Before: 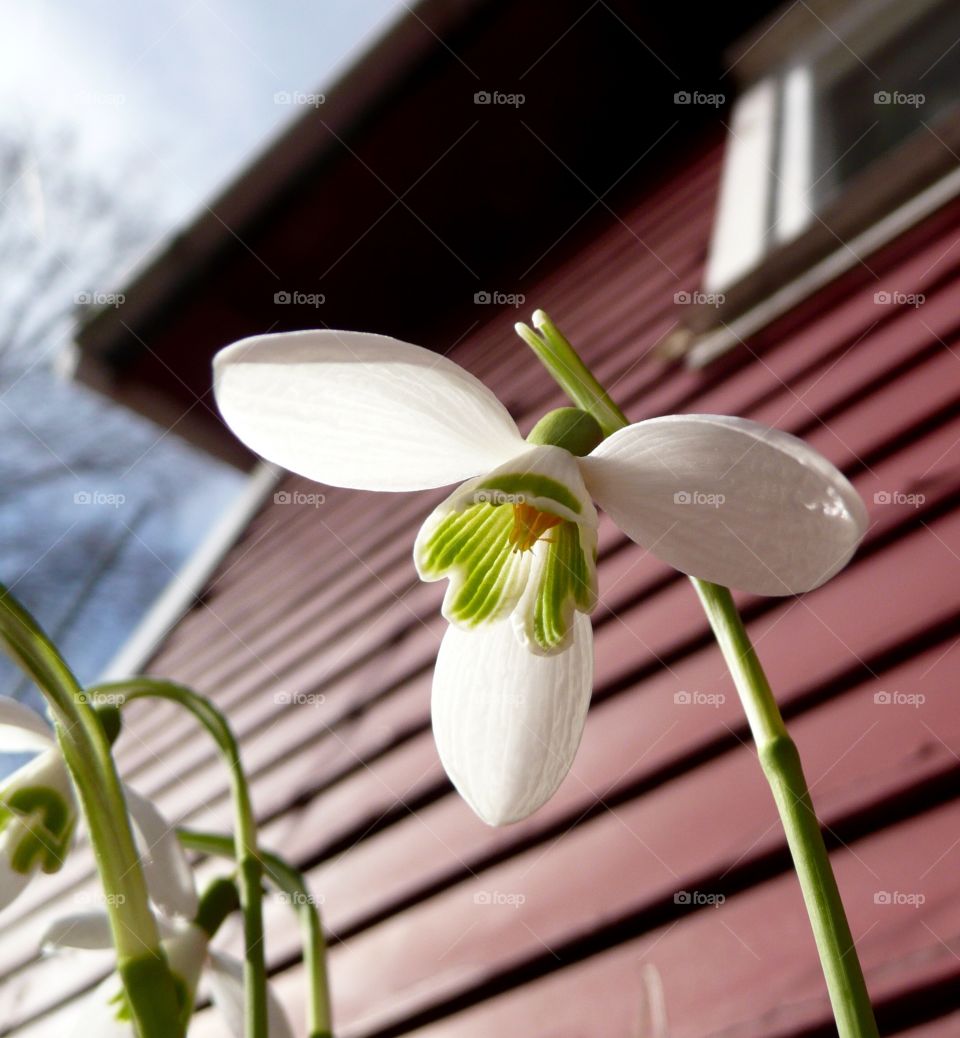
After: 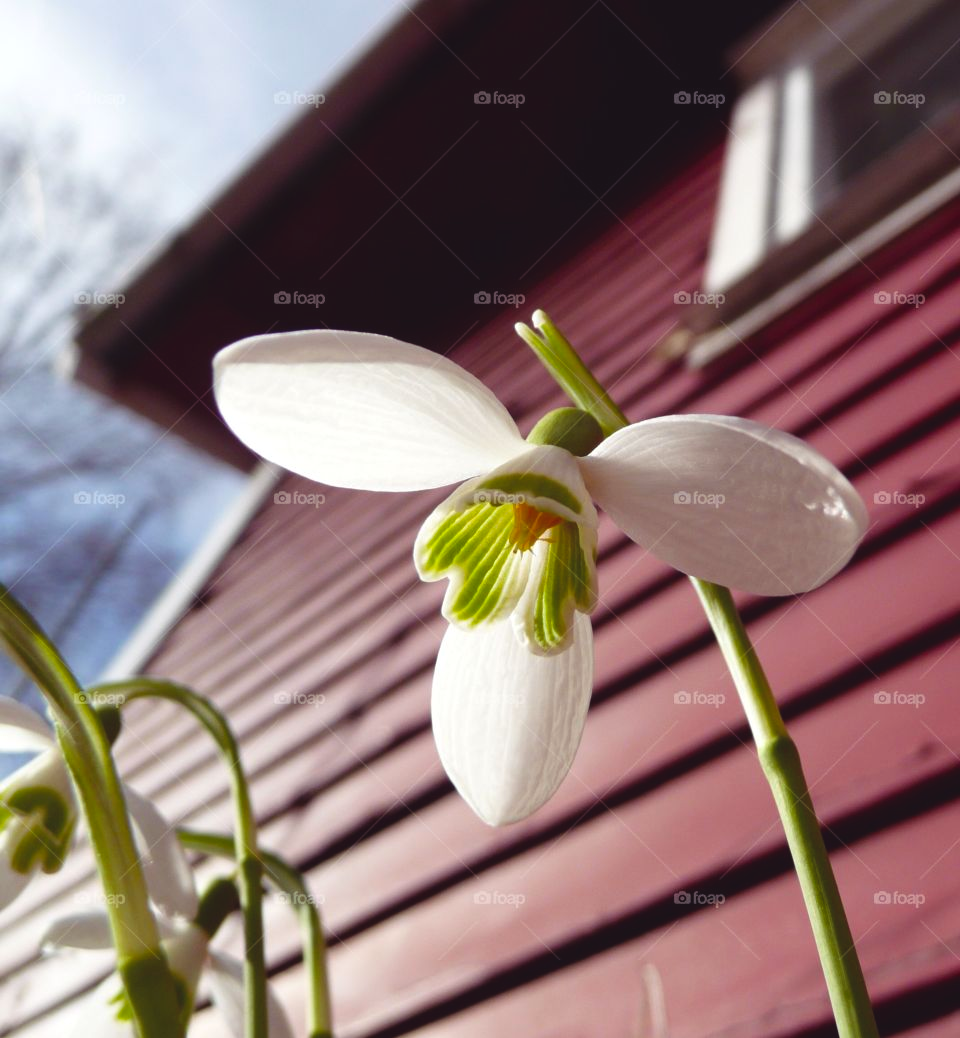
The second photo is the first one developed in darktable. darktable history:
color balance rgb: shadows lift › chroma 6.384%, shadows lift › hue 305.73°, global offset › luminance 0.783%, perceptual saturation grading › global saturation 30.288%, global vibrance -23.663%
